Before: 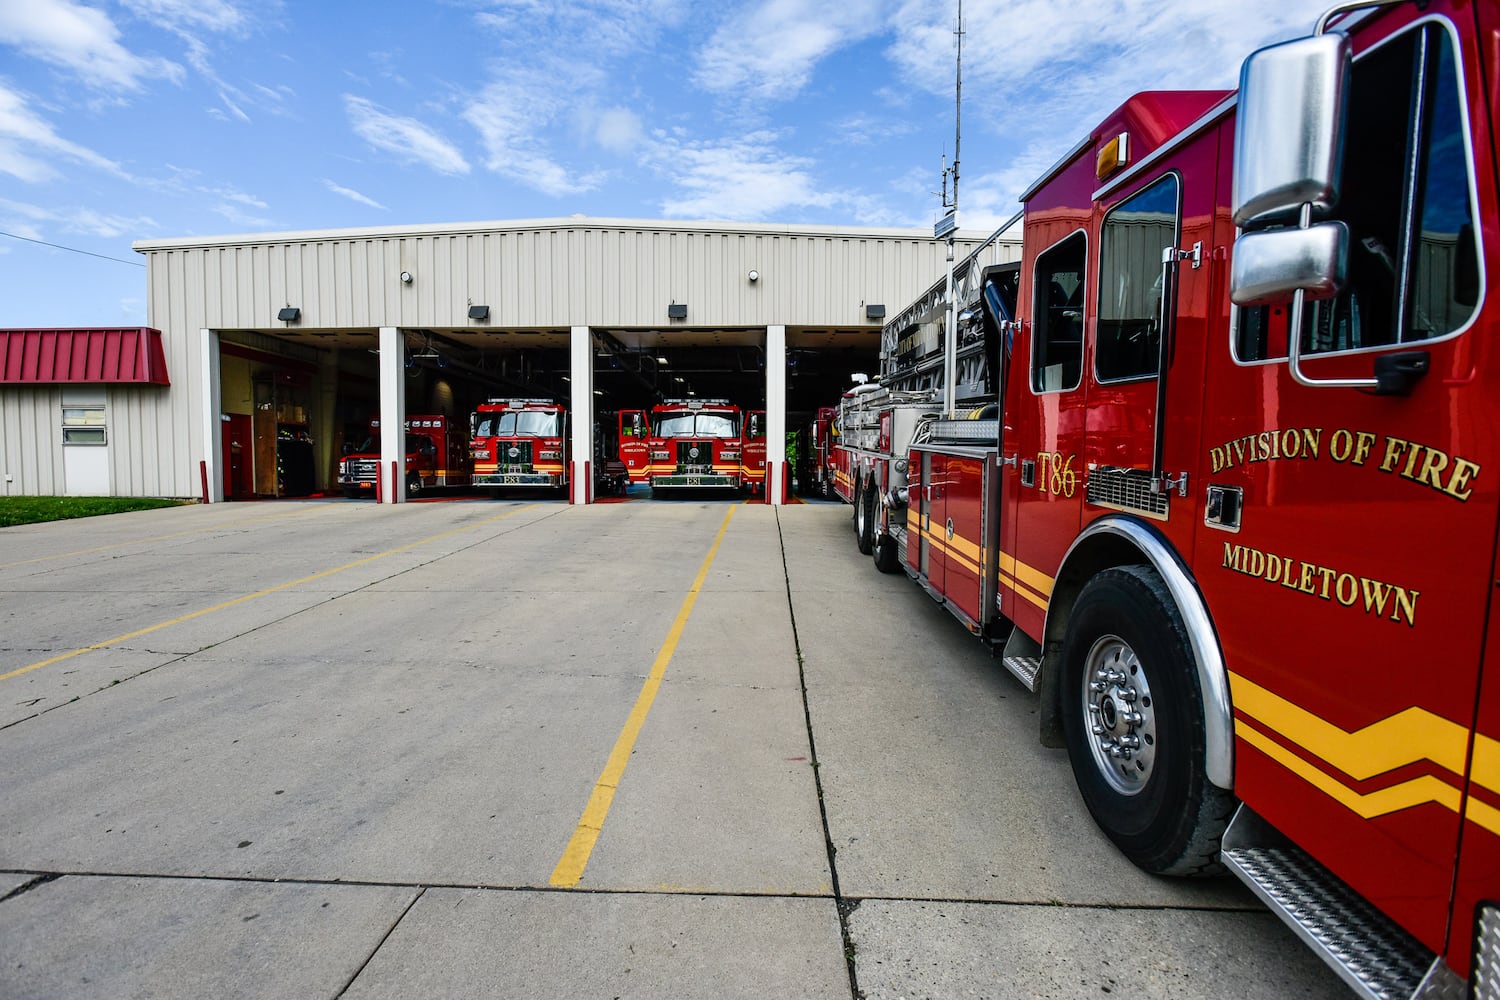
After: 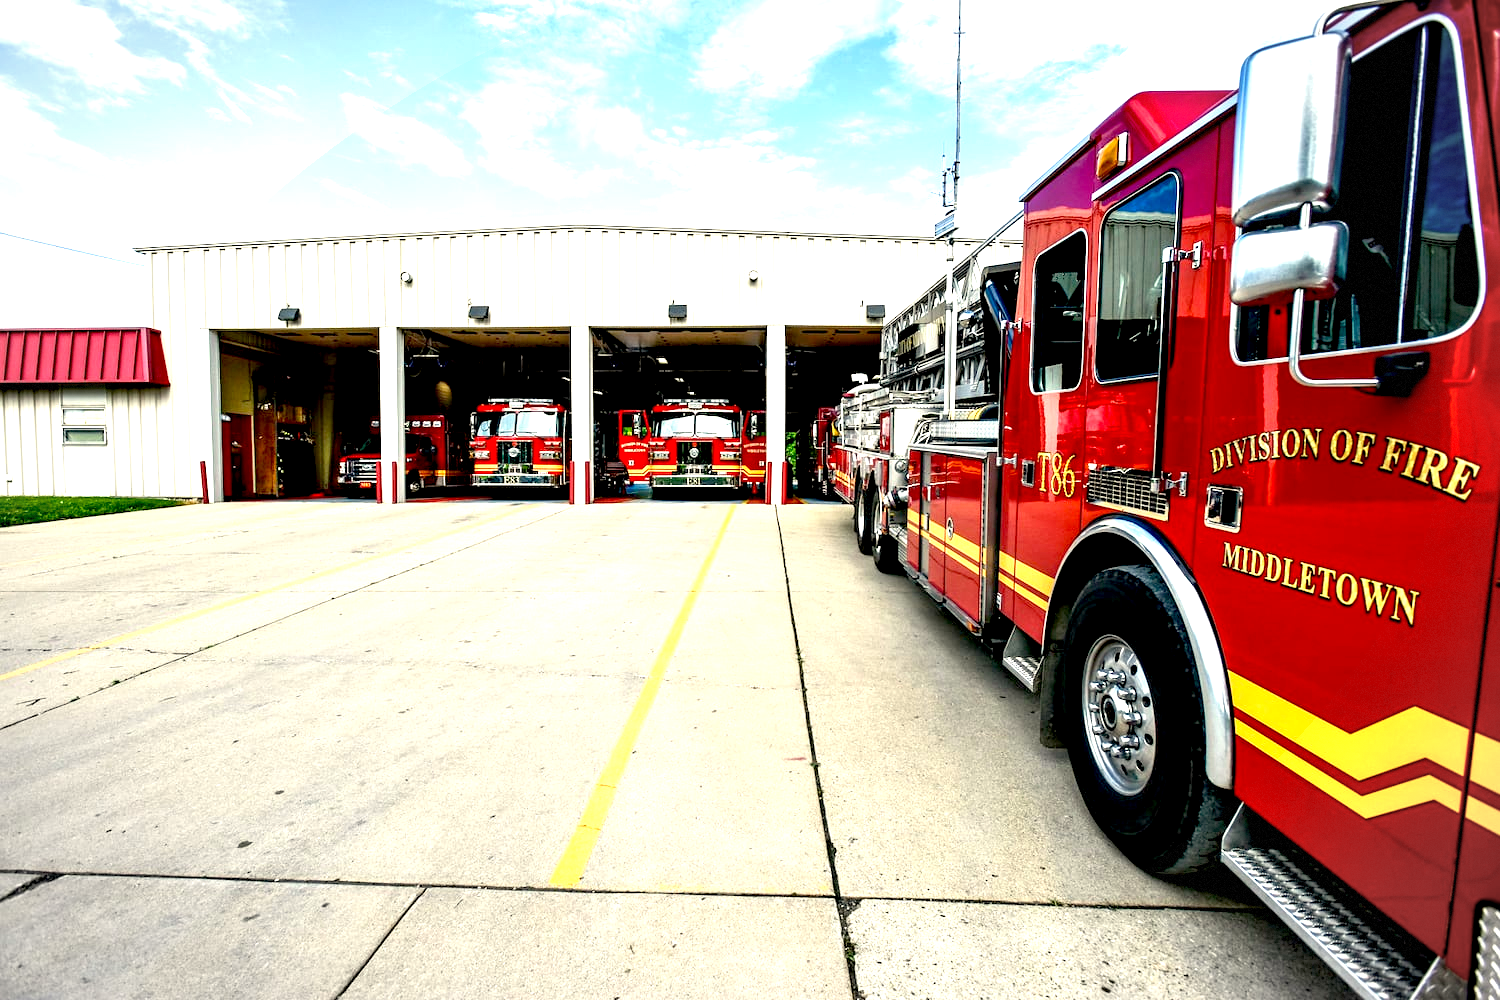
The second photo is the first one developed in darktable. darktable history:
vignetting: fall-off start 91%, fall-off radius 39.39%, brightness -0.182, saturation -0.3, width/height ratio 1.219, shape 1.3, dithering 8-bit output, unbound false
exposure: black level correction 0.009, exposure 1.425 EV, compensate highlight preservation false
white balance: red 1.029, blue 0.92
color balance: mode lift, gamma, gain (sRGB)
